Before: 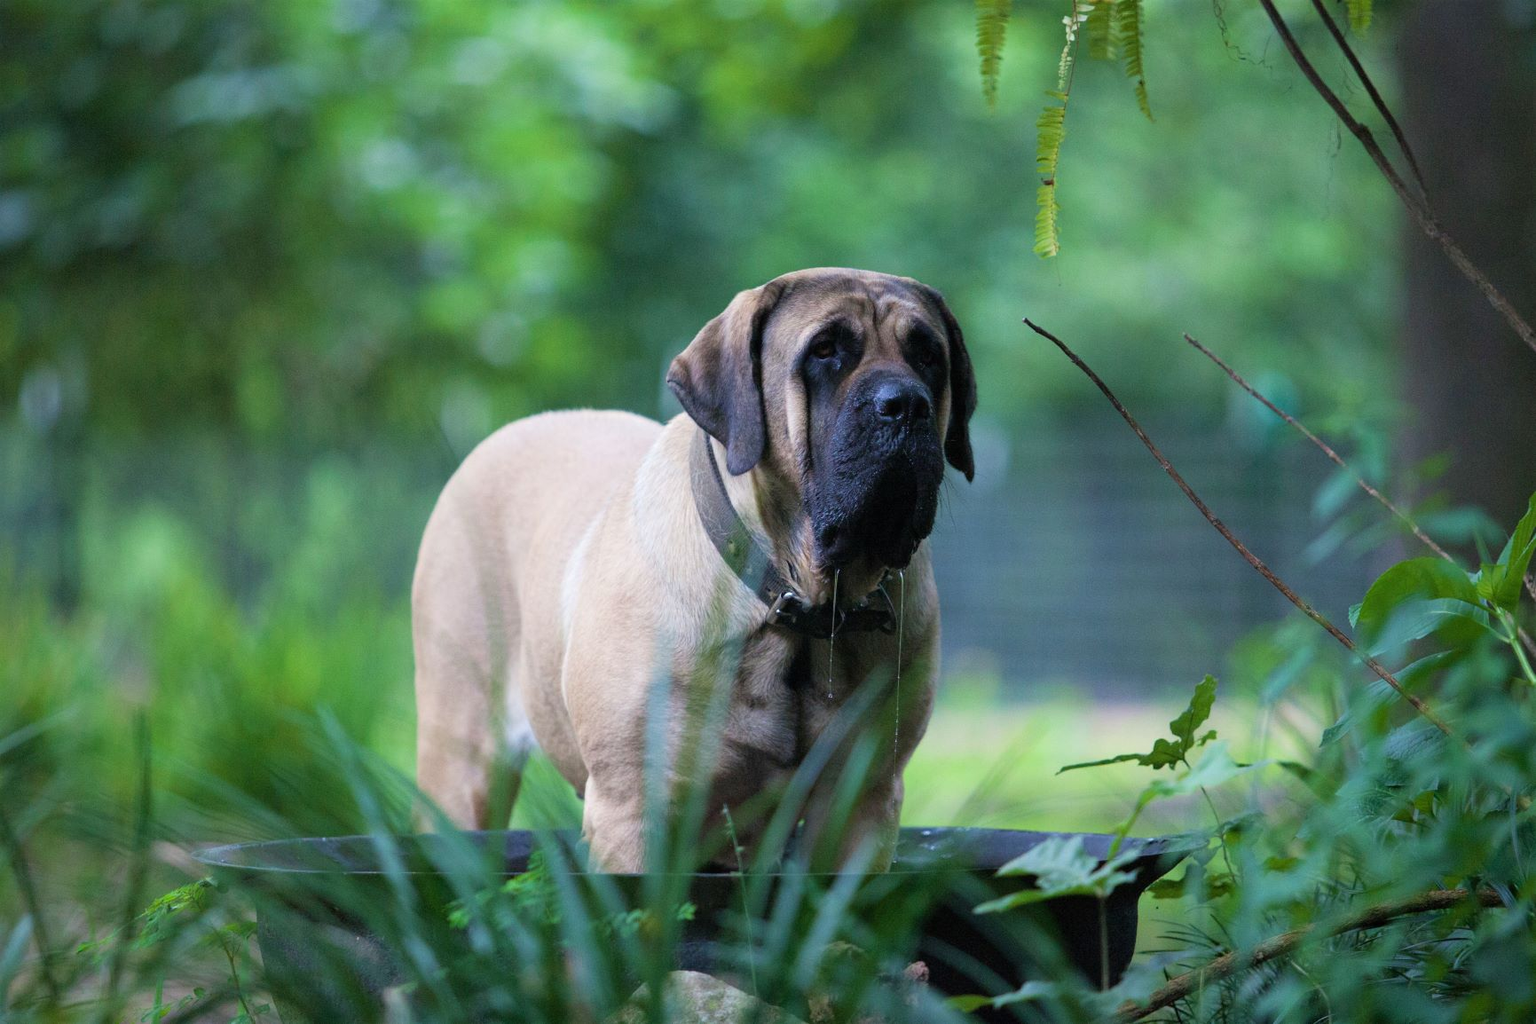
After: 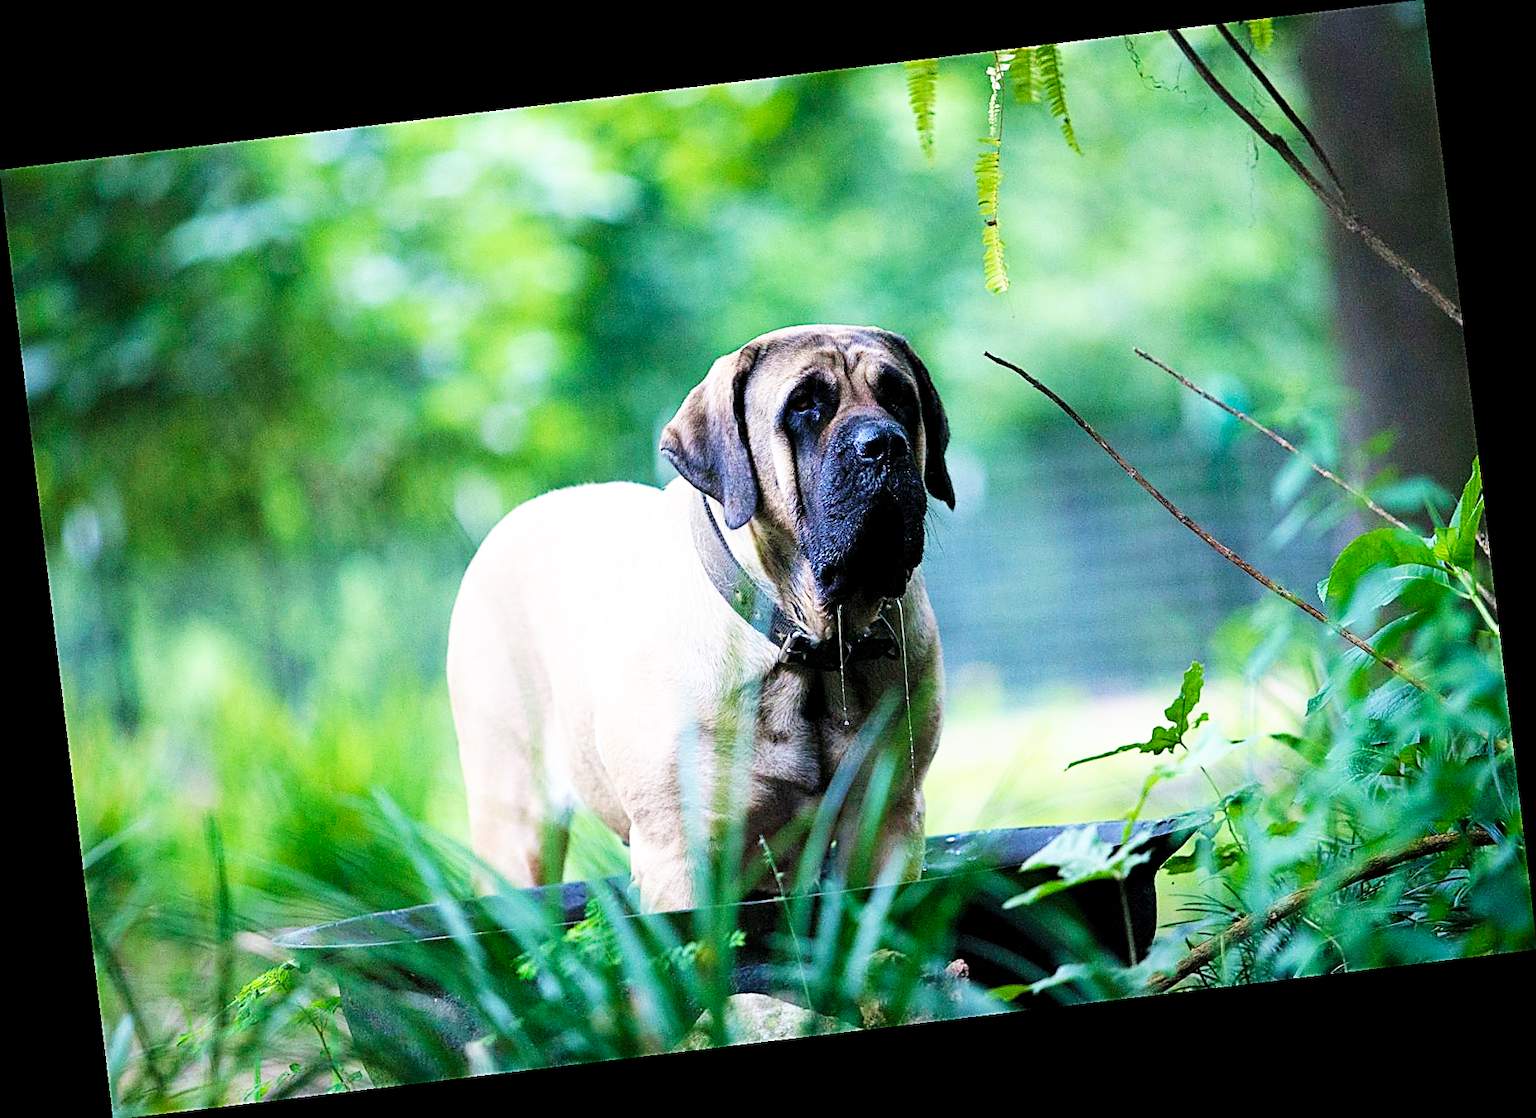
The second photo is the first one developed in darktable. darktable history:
sharpen: amount 0.901
base curve: curves: ch0 [(0, 0) (0.007, 0.004) (0.027, 0.03) (0.046, 0.07) (0.207, 0.54) (0.442, 0.872) (0.673, 0.972) (1, 1)], preserve colors none
rotate and perspective: rotation -6.83°, automatic cropping off
levels: levels [0.016, 0.5, 0.996]
